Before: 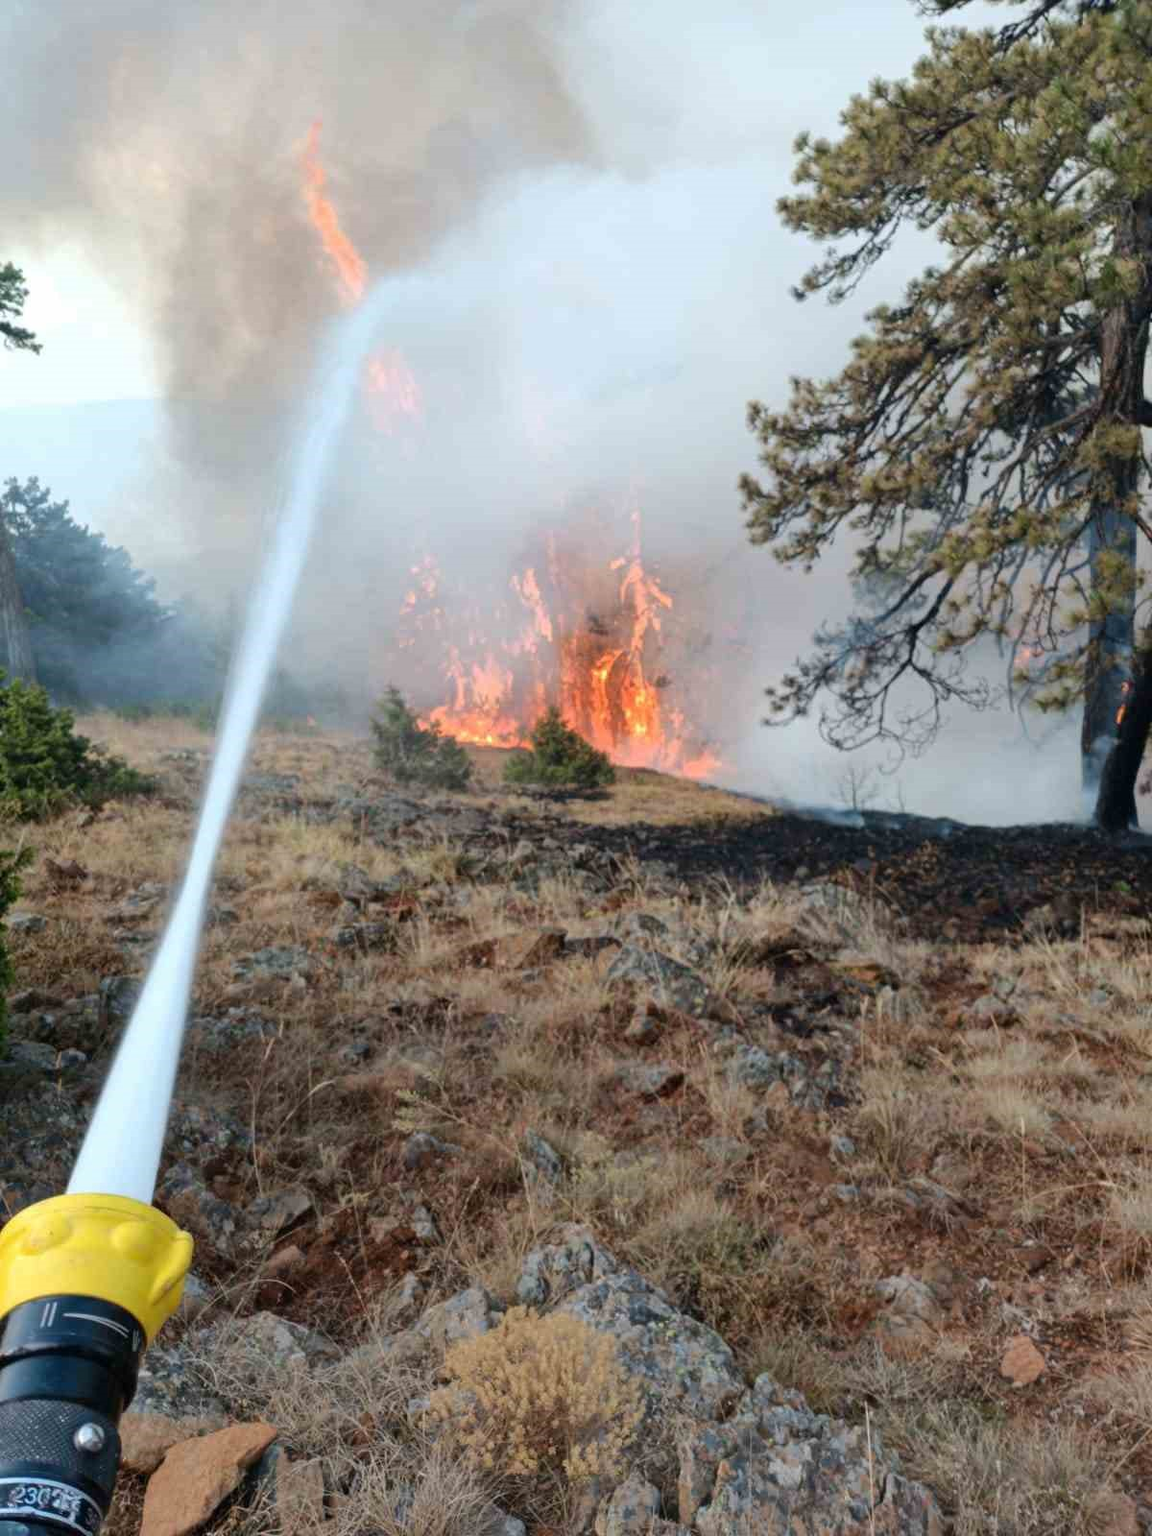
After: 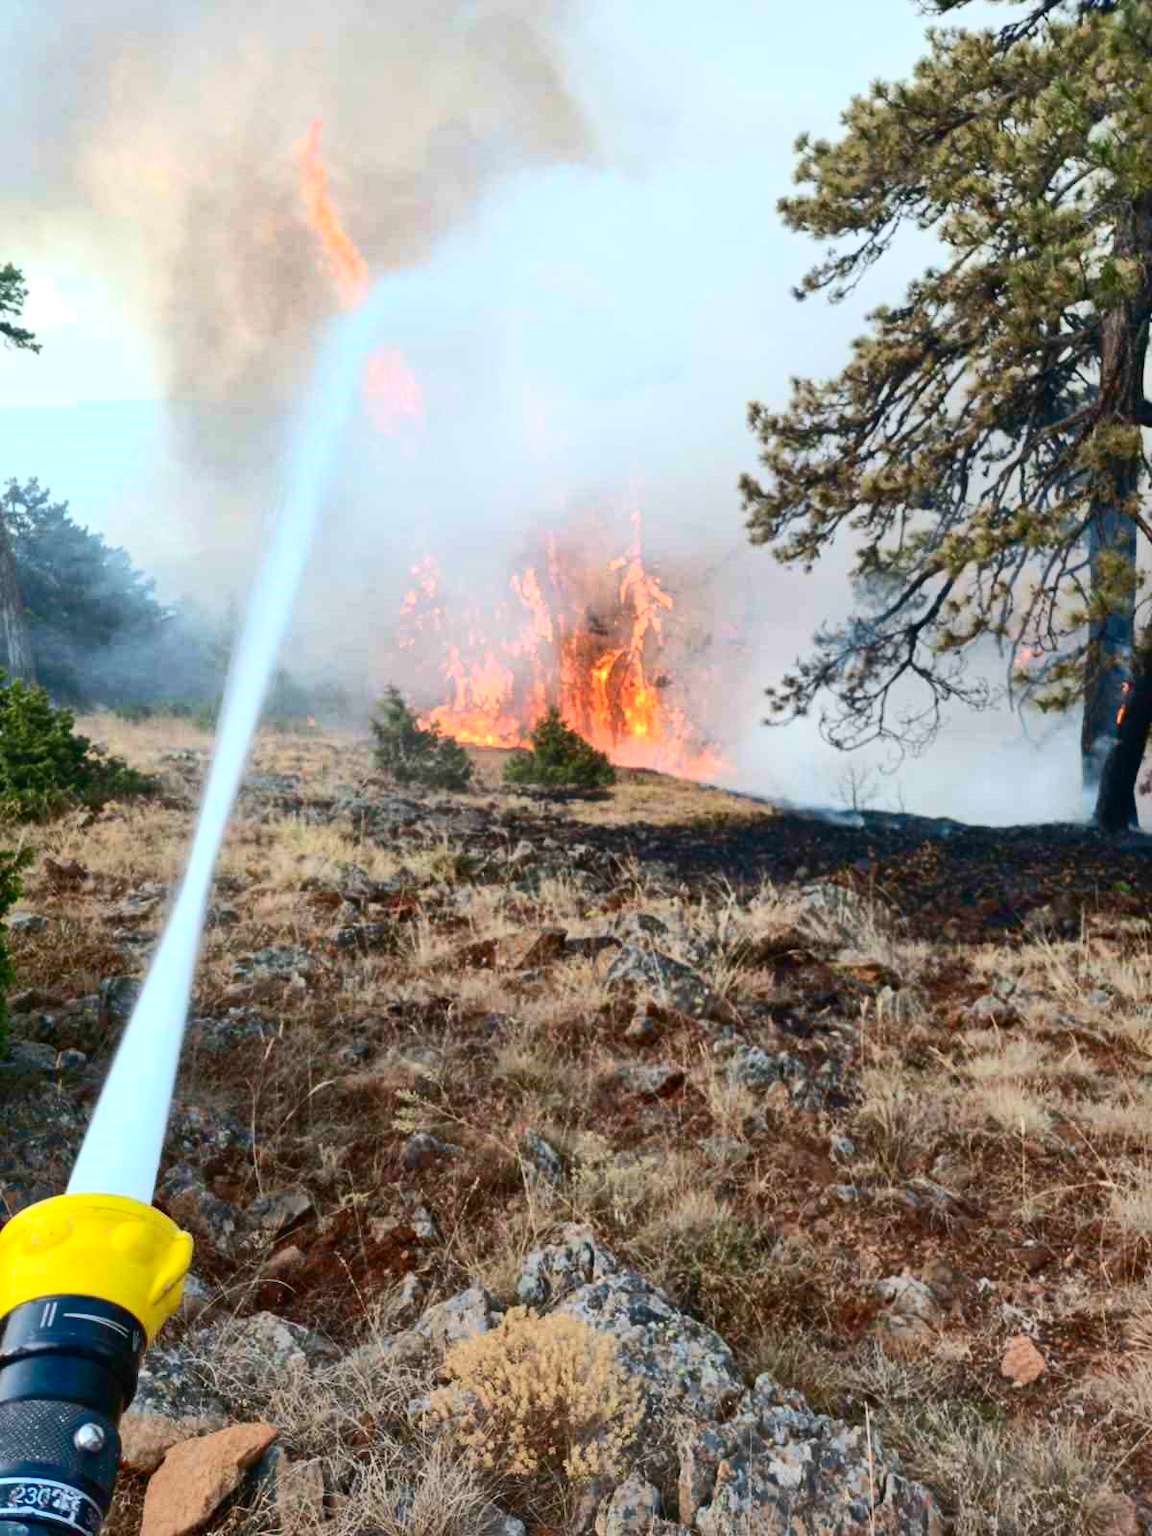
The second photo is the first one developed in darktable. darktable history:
contrast brightness saturation: contrast 0.4, brightness 0.111, saturation 0.213
shadows and highlights: on, module defaults
